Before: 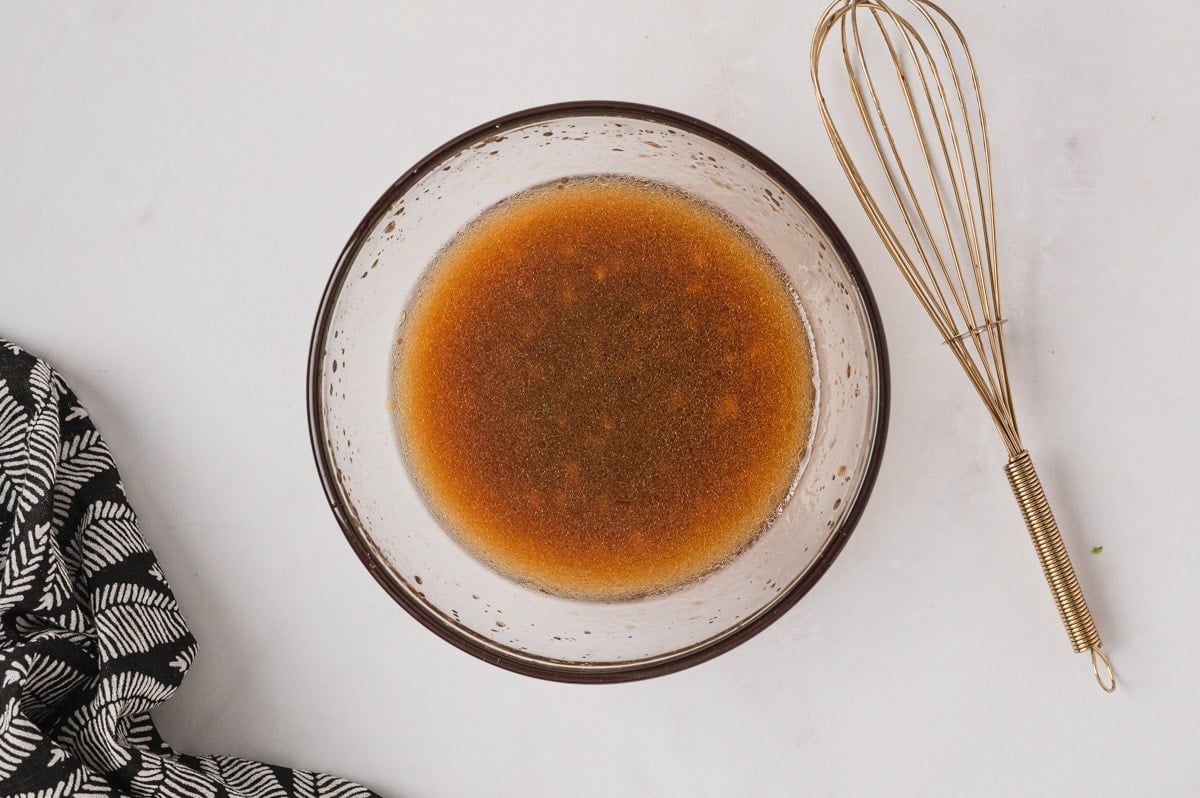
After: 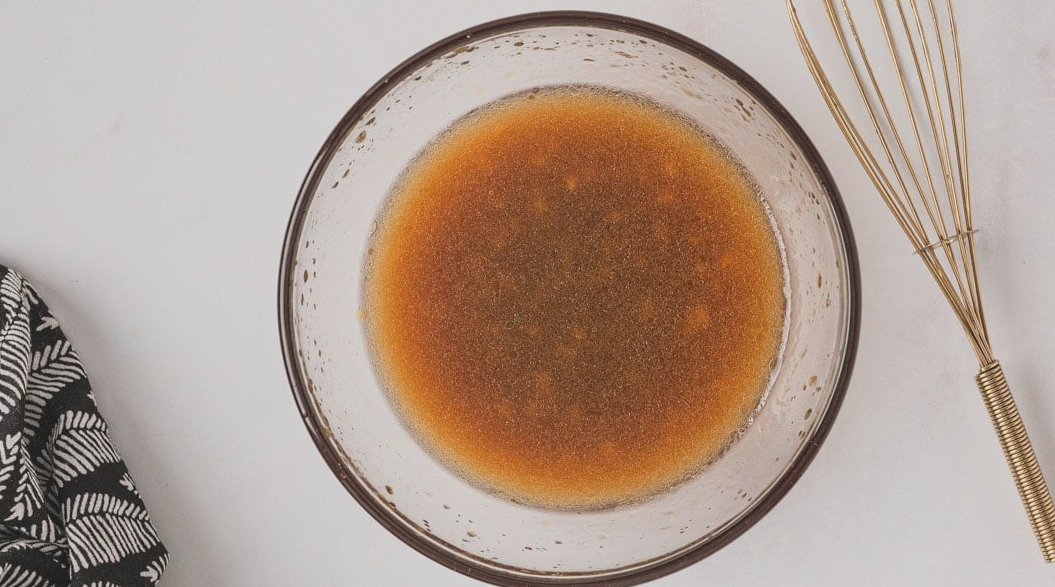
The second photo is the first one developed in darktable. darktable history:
crop and rotate: left 2.425%, top 11.305%, right 9.6%, bottom 15.08%
contrast brightness saturation: contrast -0.15, brightness 0.05, saturation -0.12
white balance: emerald 1
